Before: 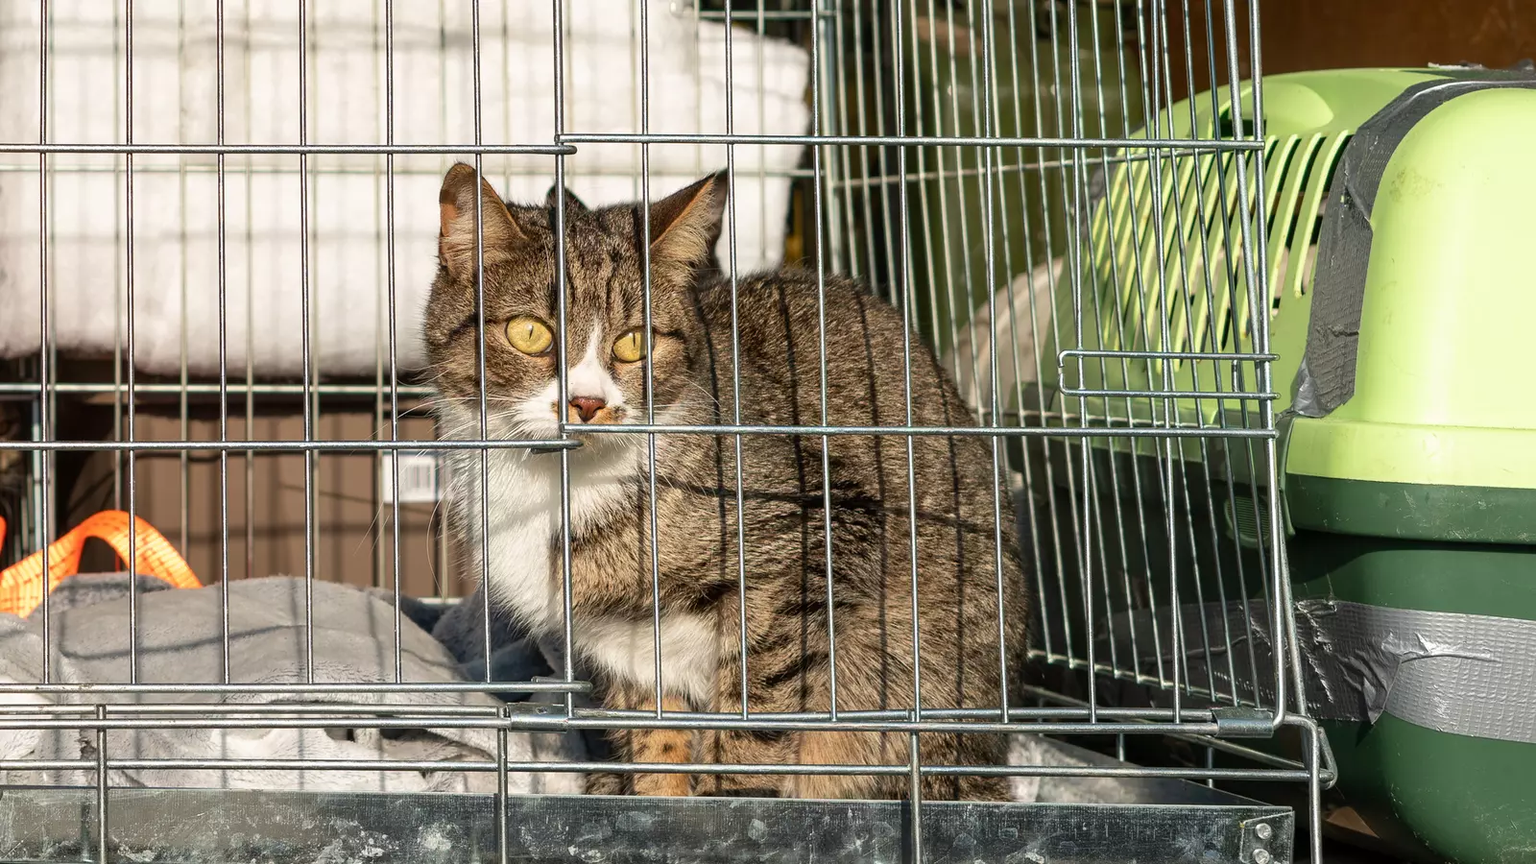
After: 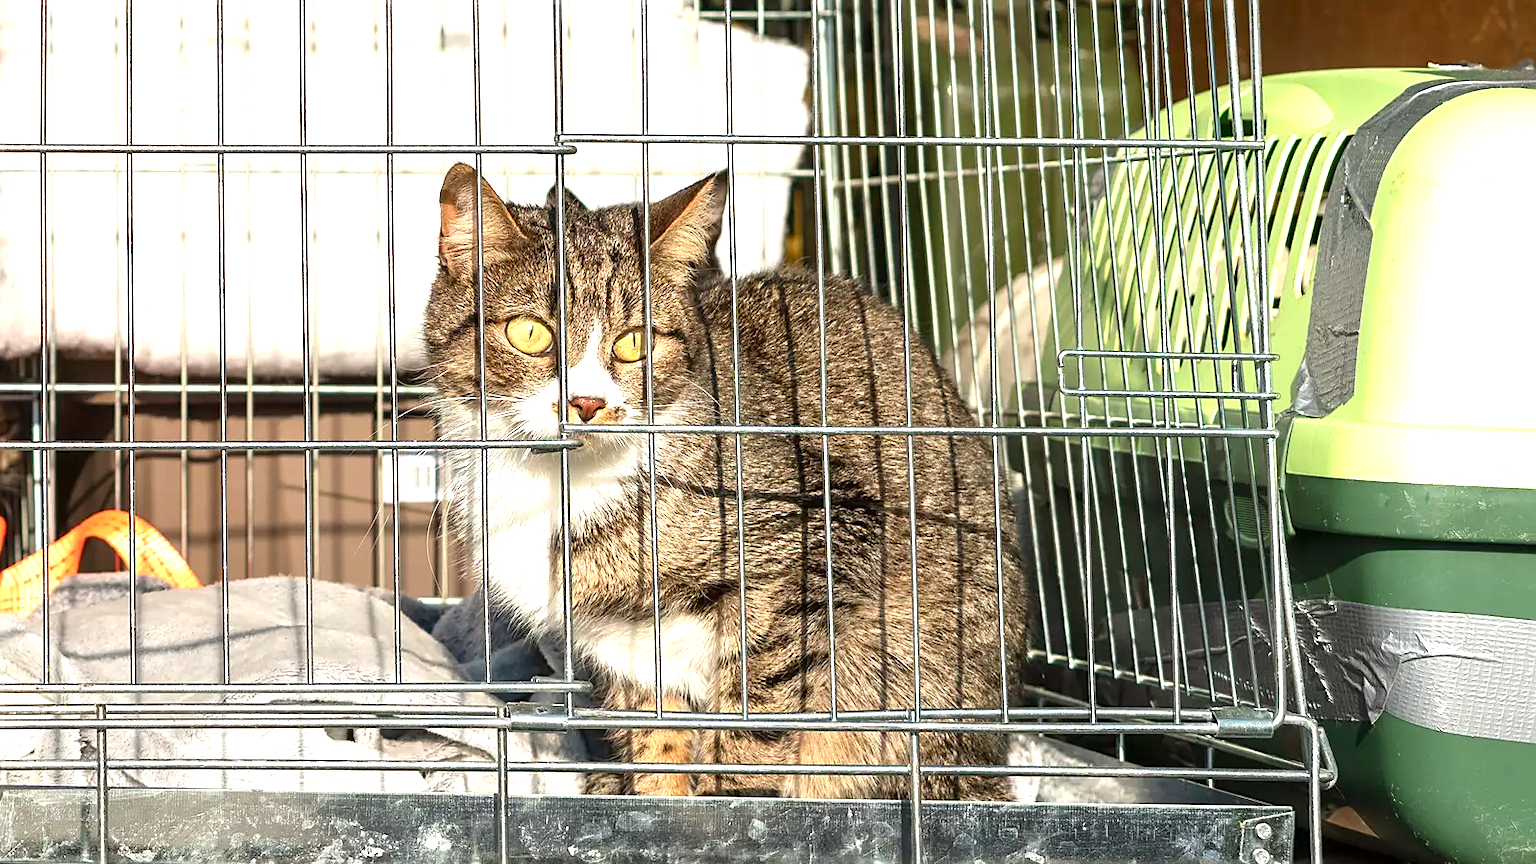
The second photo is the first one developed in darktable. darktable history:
sharpen: radius 1.864, amount 0.398, threshold 1.271
exposure: exposure 1 EV, compensate highlight preservation false
